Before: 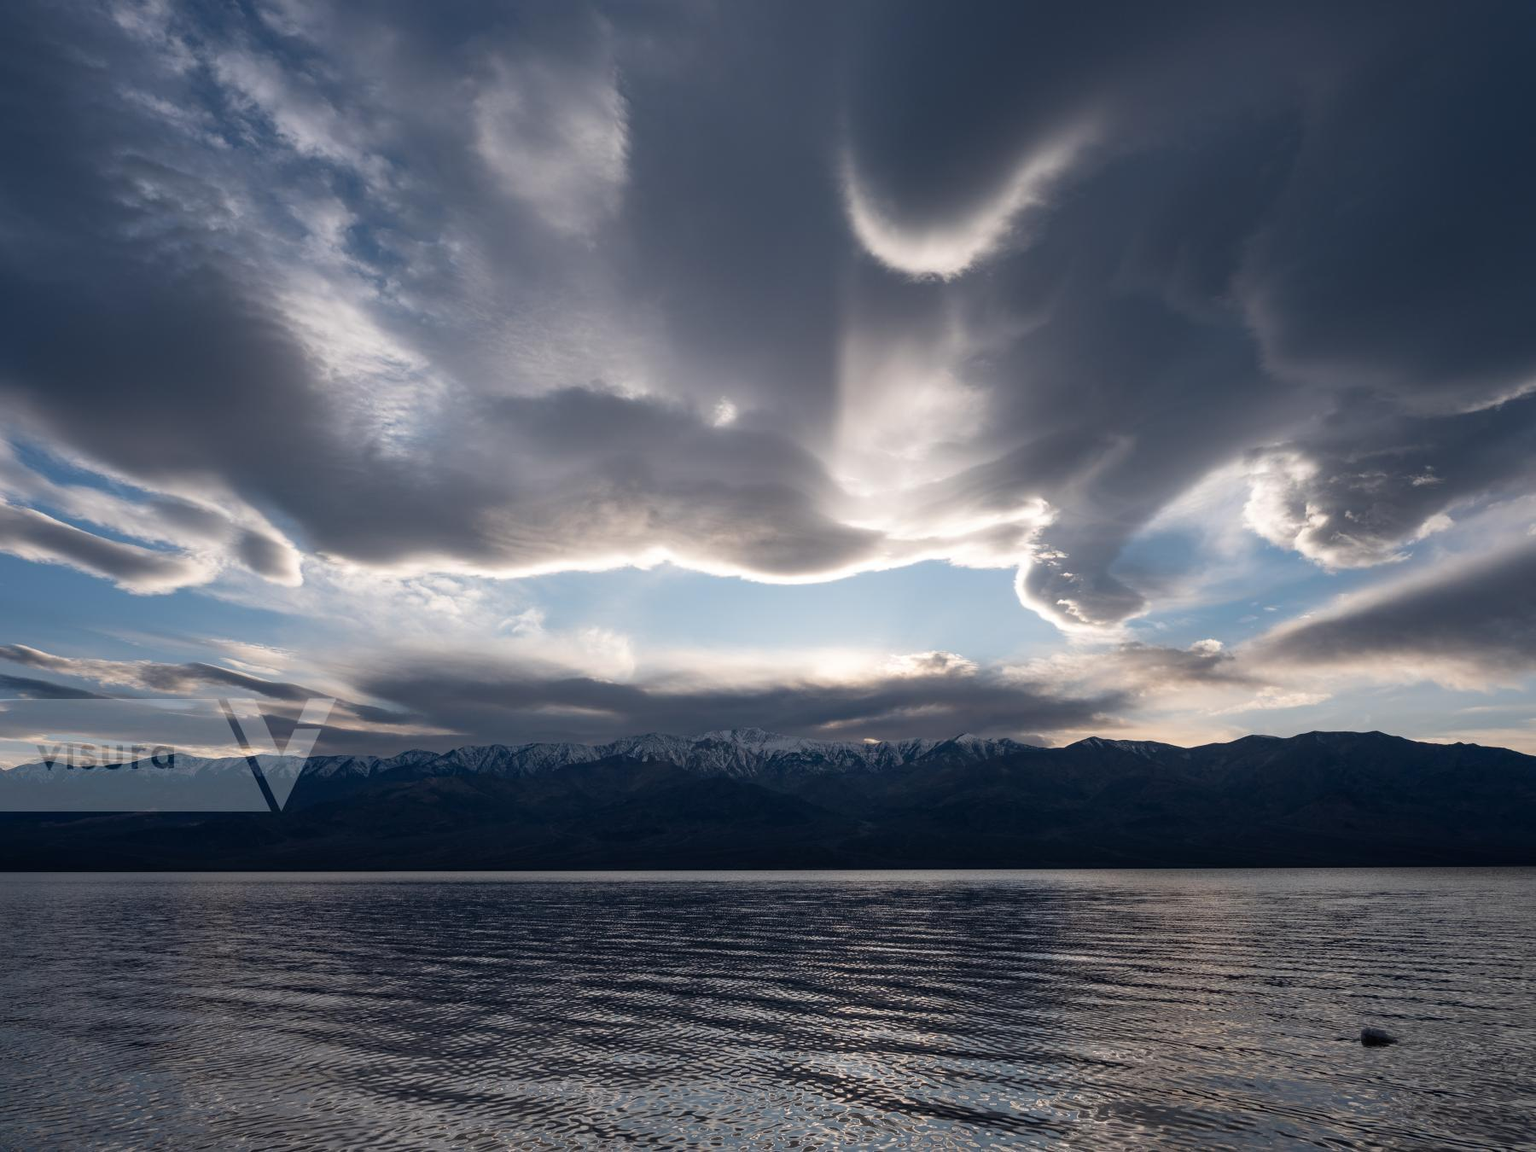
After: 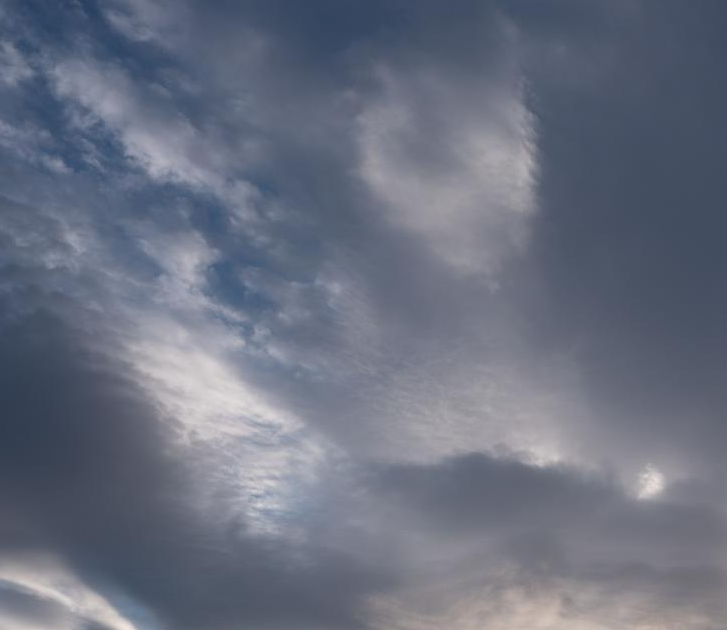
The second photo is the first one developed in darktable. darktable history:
crop and rotate: left 11.076%, top 0.104%, right 48.502%, bottom 53.177%
